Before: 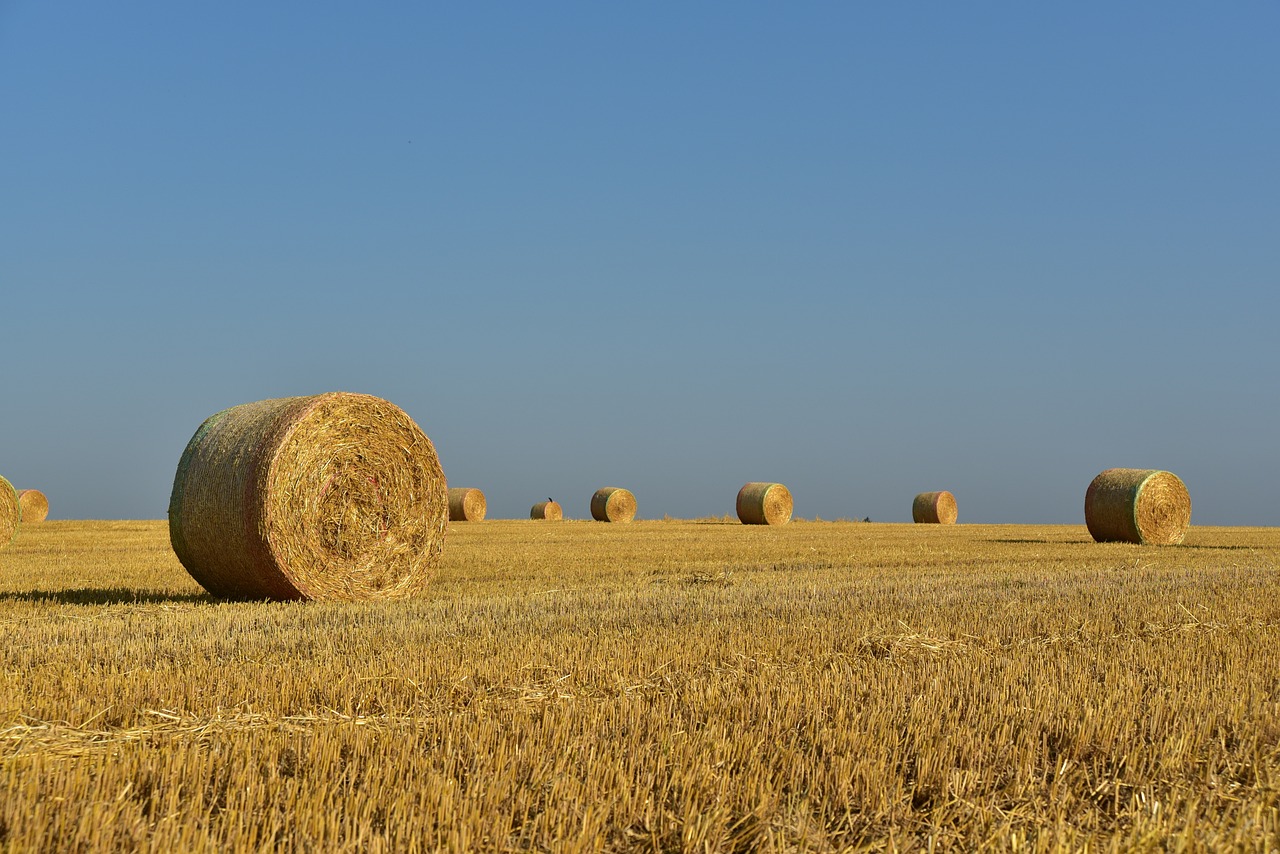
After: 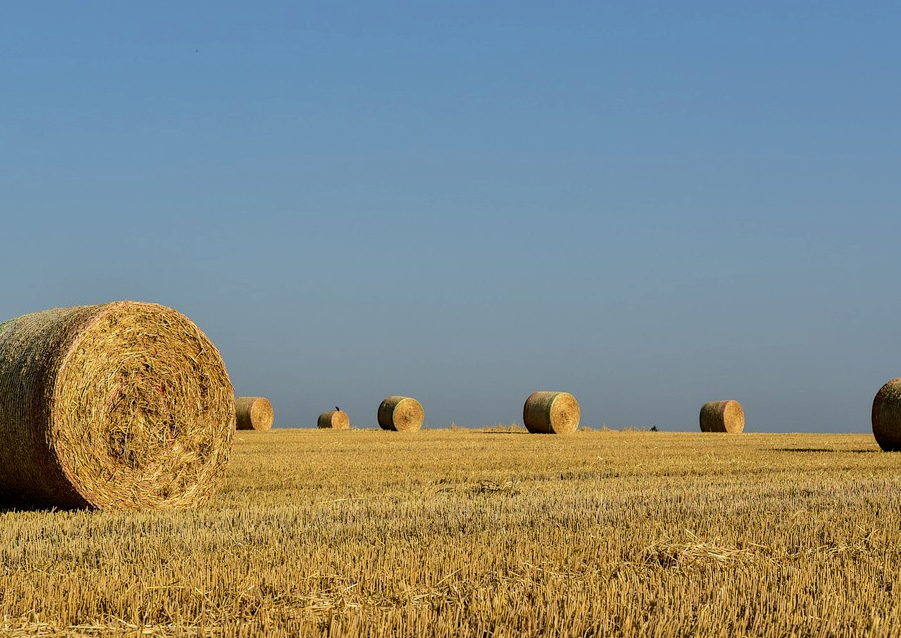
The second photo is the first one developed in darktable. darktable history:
local contrast: on, module defaults
filmic rgb: black relative exposure -7.65 EV, white relative exposure 4.56 EV, hardness 3.61, contrast 1.261, color science v6 (2022)
crop and rotate: left 16.657%, top 10.796%, right 12.937%, bottom 14.449%
